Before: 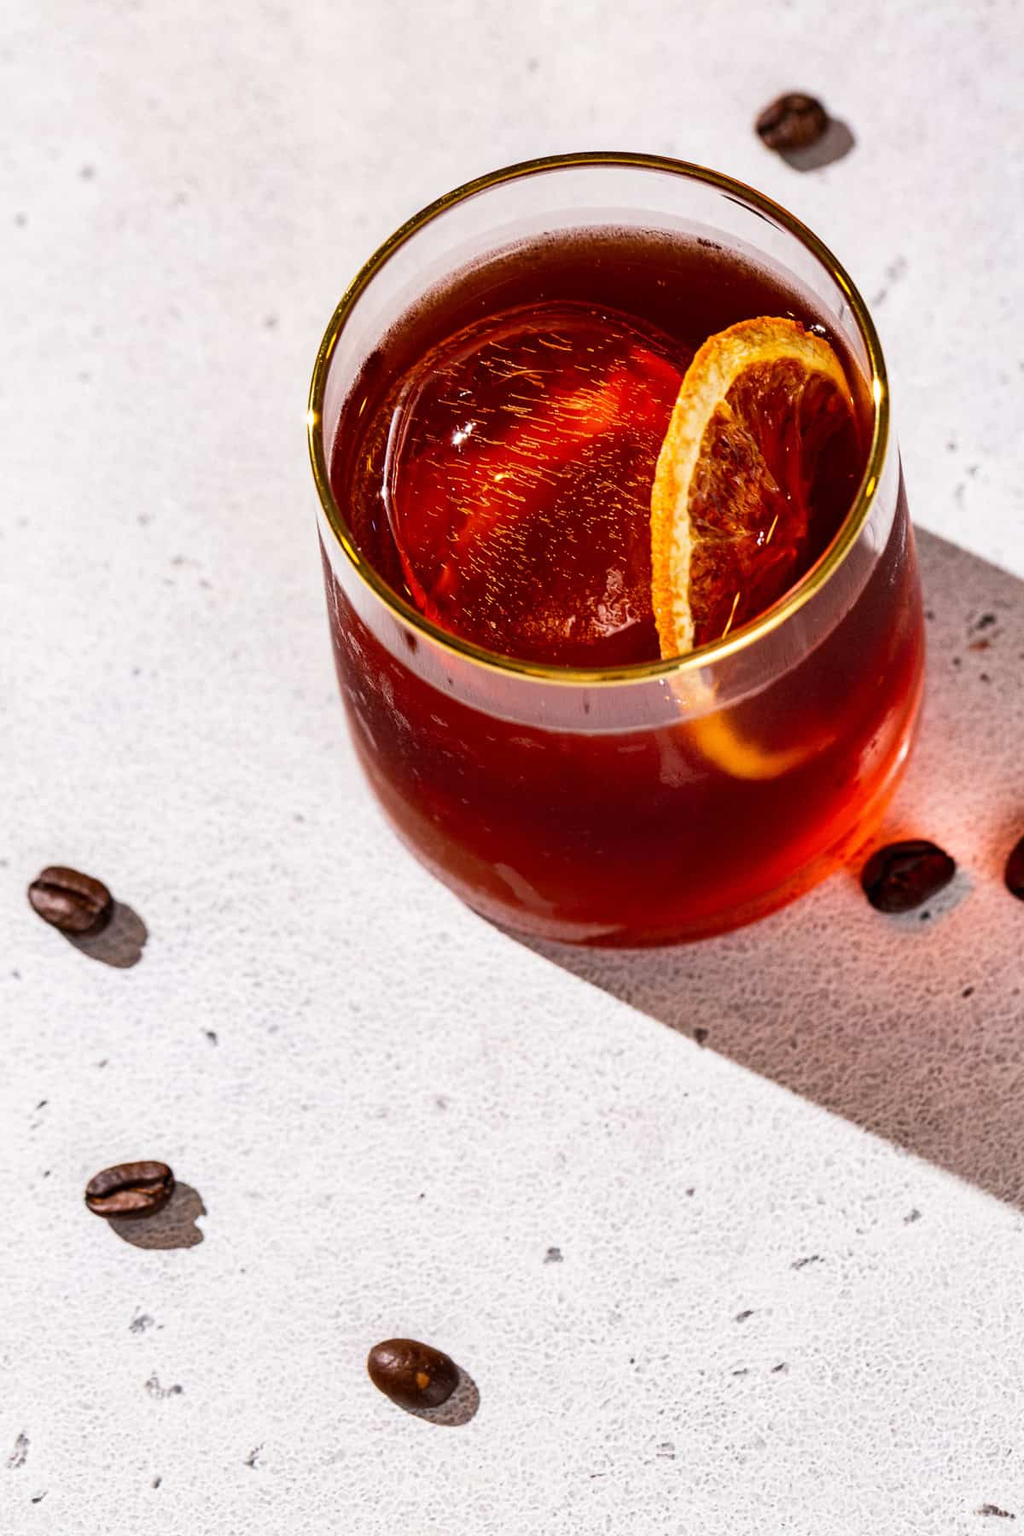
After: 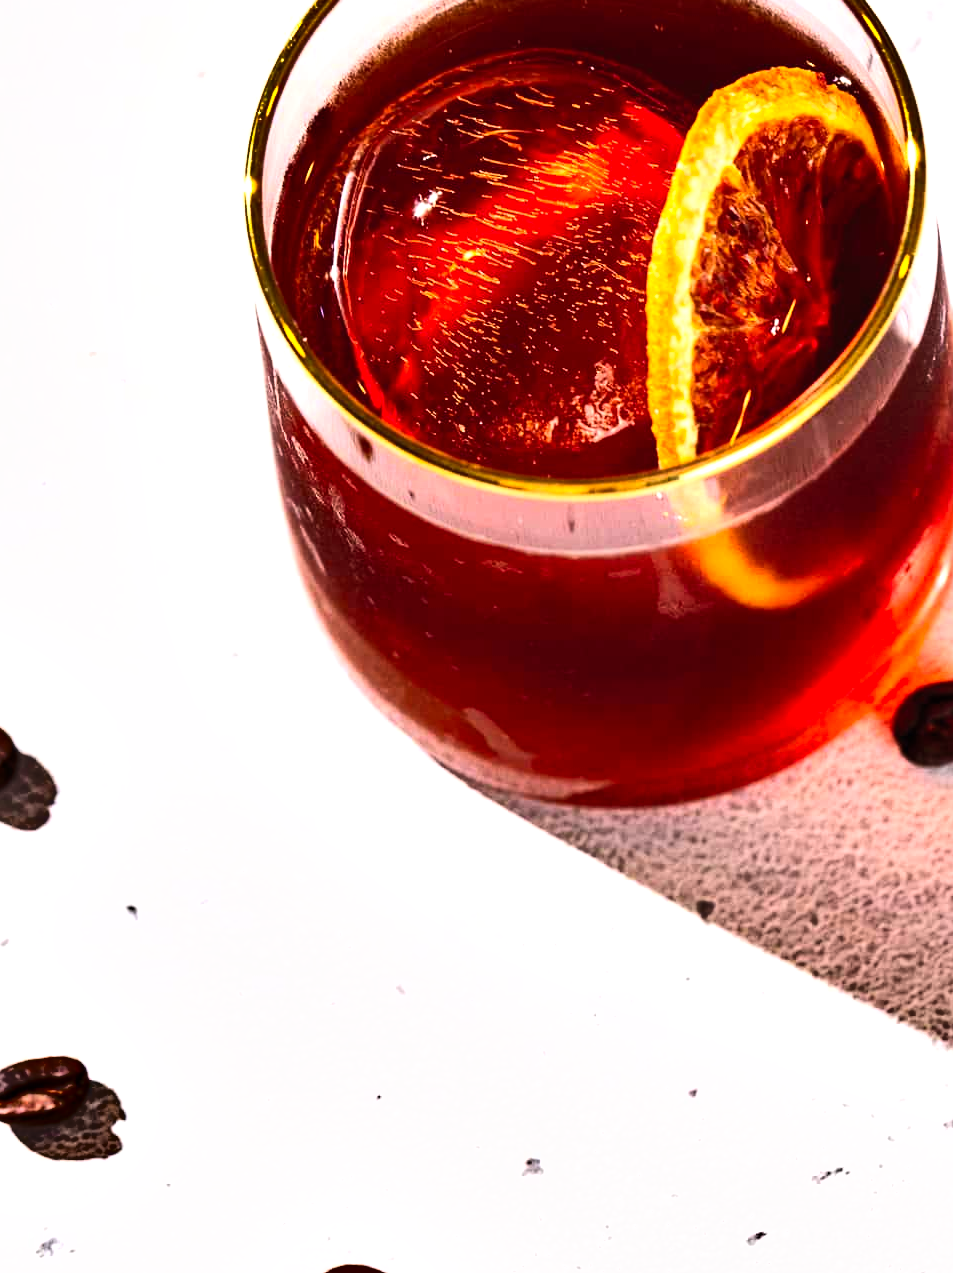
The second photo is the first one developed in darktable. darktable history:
tone equalizer: -8 EV -0.75 EV, -7 EV -0.7 EV, -6 EV -0.6 EV, -5 EV -0.4 EV, -3 EV 0.4 EV, -2 EV 0.6 EV, -1 EV 0.7 EV, +0 EV 0.75 EV, edges refinement/feathering 500, mask exposure compensation -1.57 EV, preserve details no
crop: left 9.712%, top 16.928%, right 10.845%, bottom 12.332%
shadows and highlights: shadows 12, white point adjustment 1.2, soften with gaussian
contrast brightness saturation: contrast 0.2, brightness 0.16, saturation 0.22
